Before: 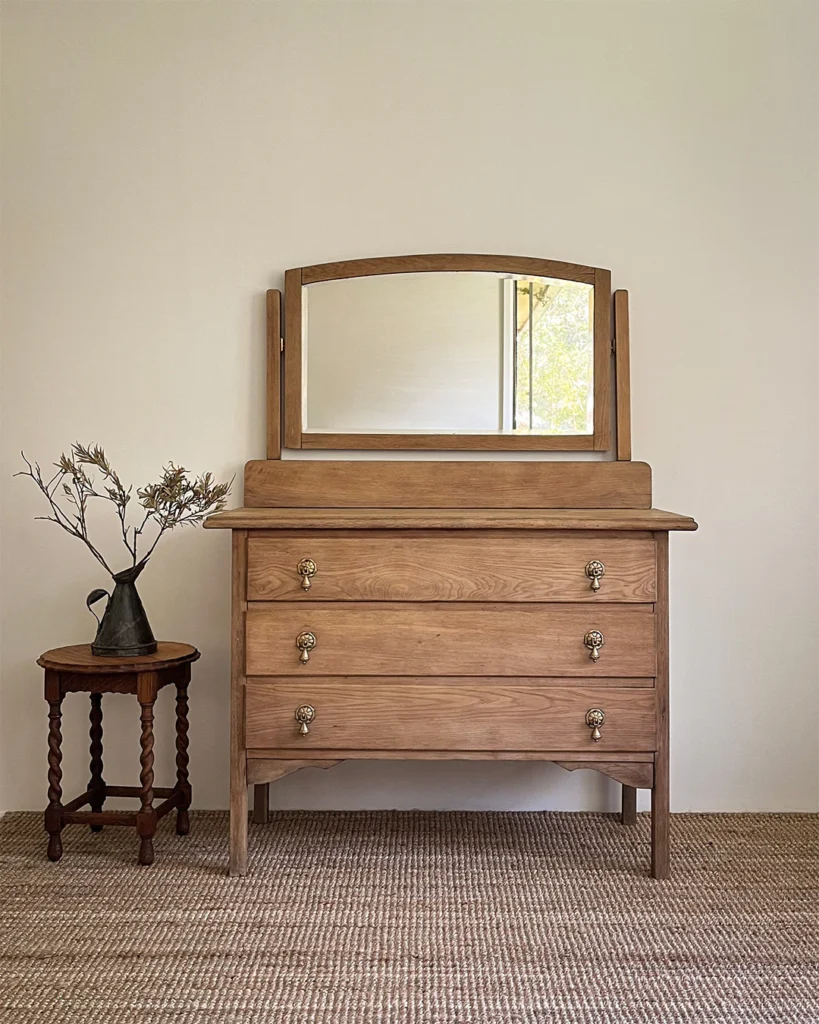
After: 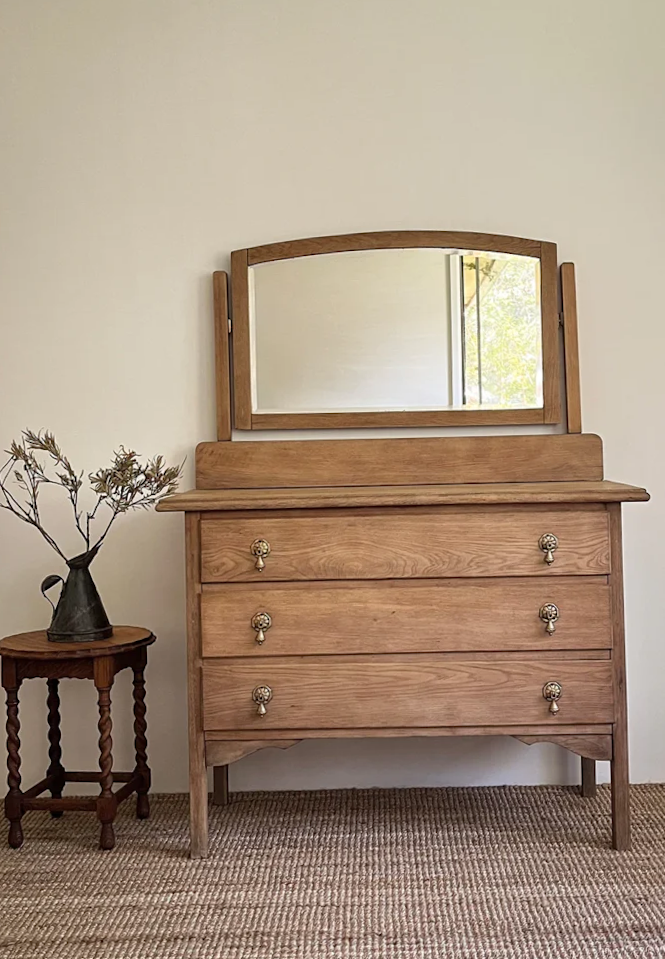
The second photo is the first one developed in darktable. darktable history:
crop and rotate: angle 1.47°, left 4.547%, top 0.721%, right 11.647%, bottom 2.632%
